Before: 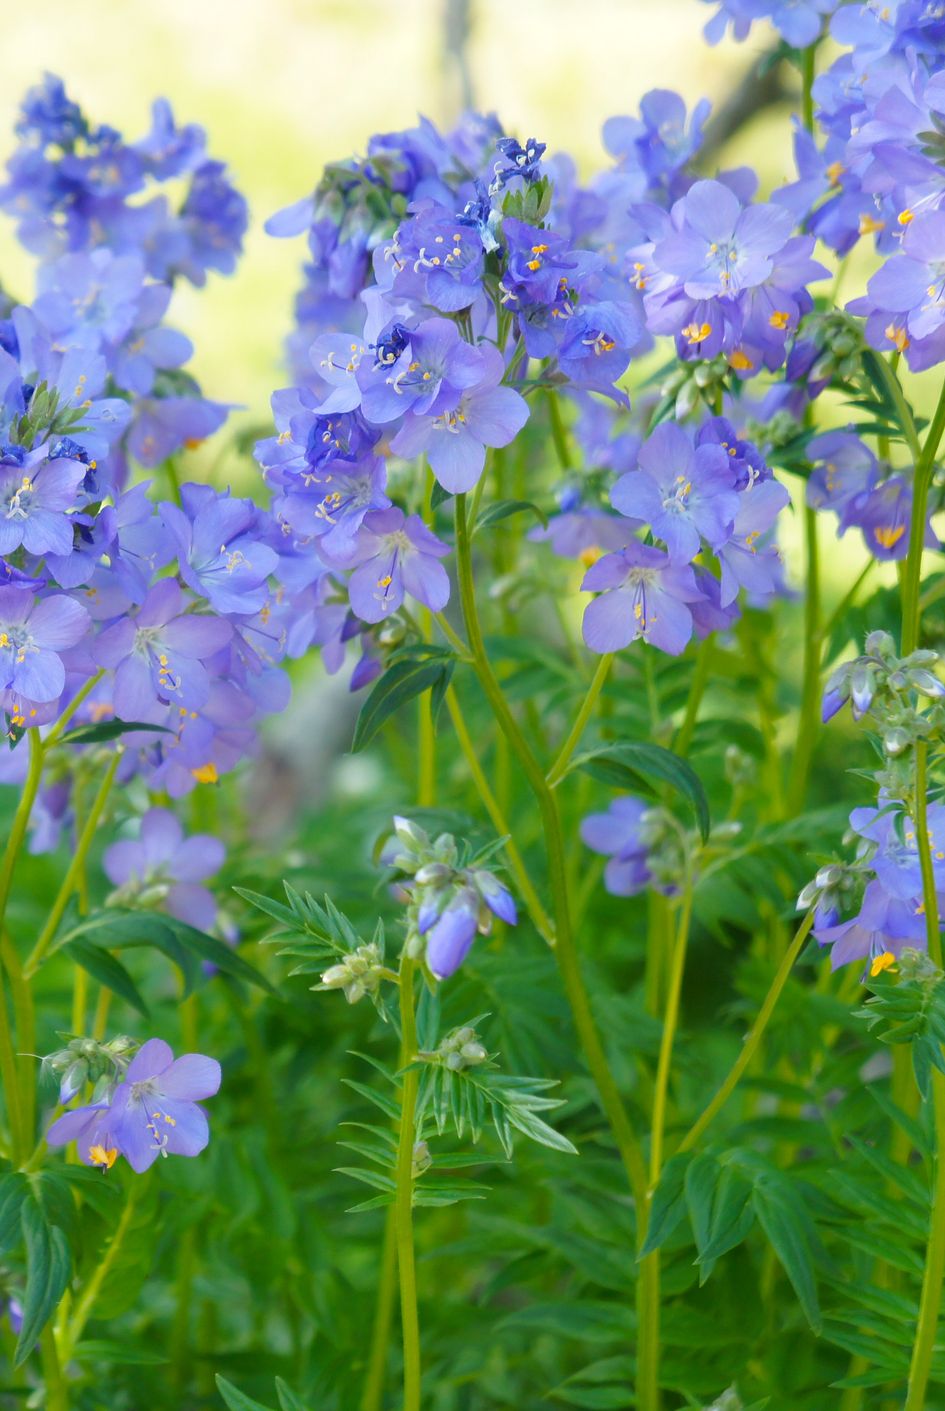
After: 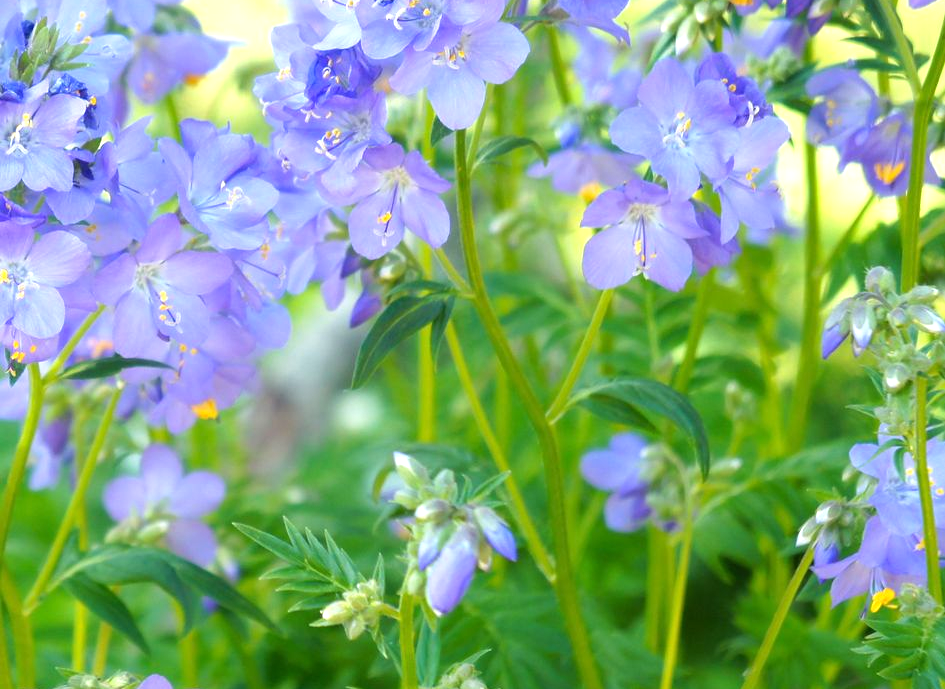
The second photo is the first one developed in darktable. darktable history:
crop and rotate: top 25.828%, bottom 25.307%
tone equalizer: -8 EV -0.765 EV, -7 EV -0.69 EV, -6 EV -0.604 EV, -5 EV -0.387 EV, -3 EV 0.368 EV, -2 EV 0.6 EV, -1 EV 0.686 EV, +0 EV 0.769 EV
